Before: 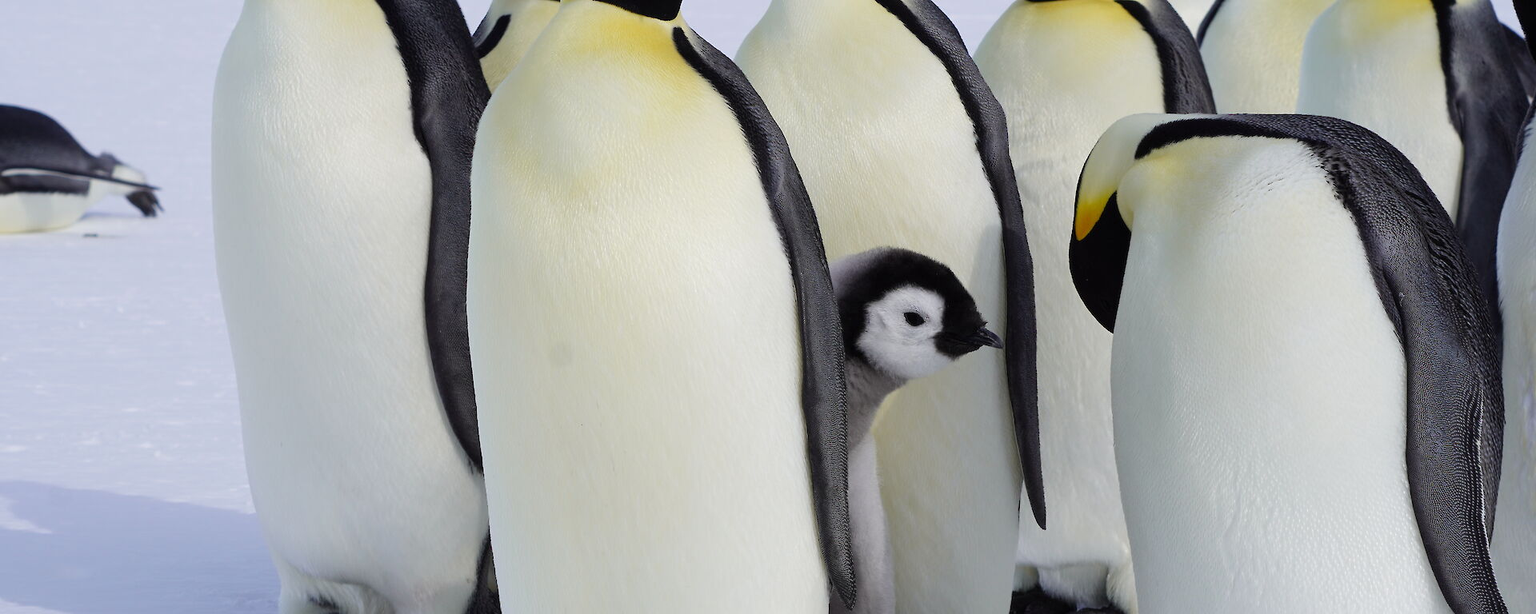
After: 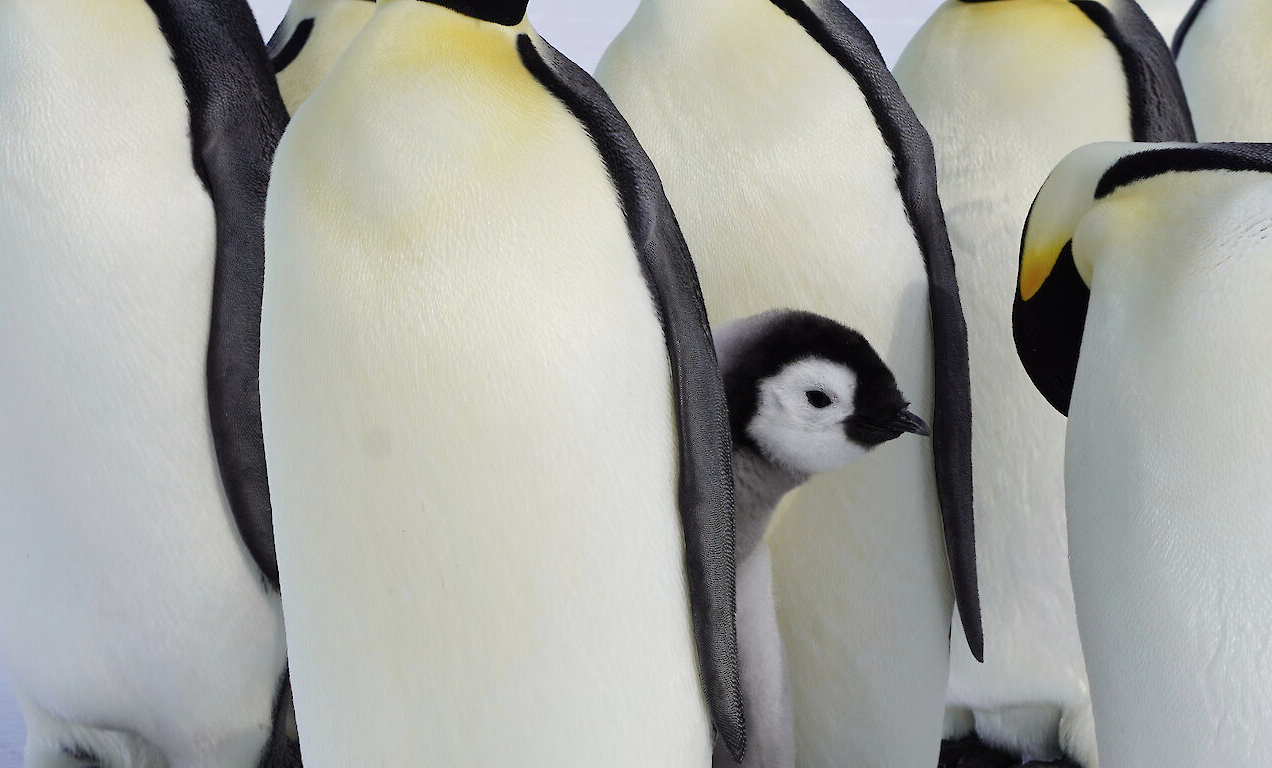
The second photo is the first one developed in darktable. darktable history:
tone equalizer: on, module defaults
crop: left 16.904%, right 16.8%
base curve: curves: ch0 [(0, 0) (0.297, 0.298) (1, 1)], preserve colors none
contrast brightness saturation: saturation -0.099
